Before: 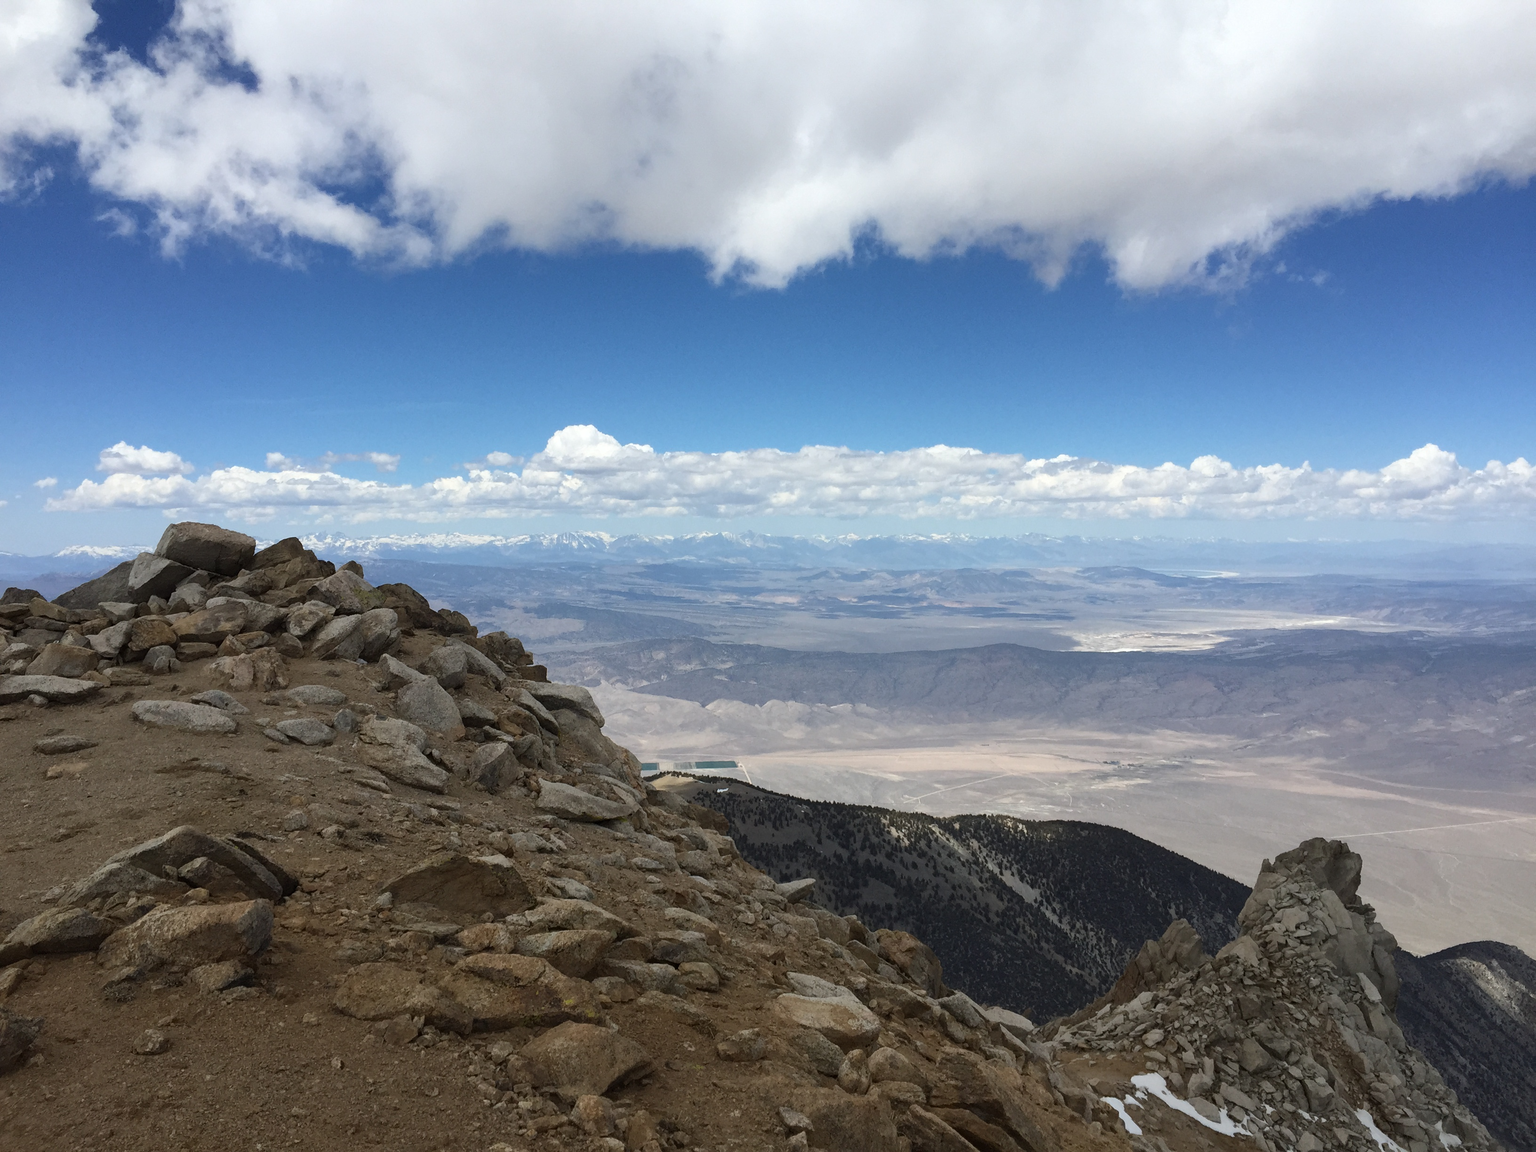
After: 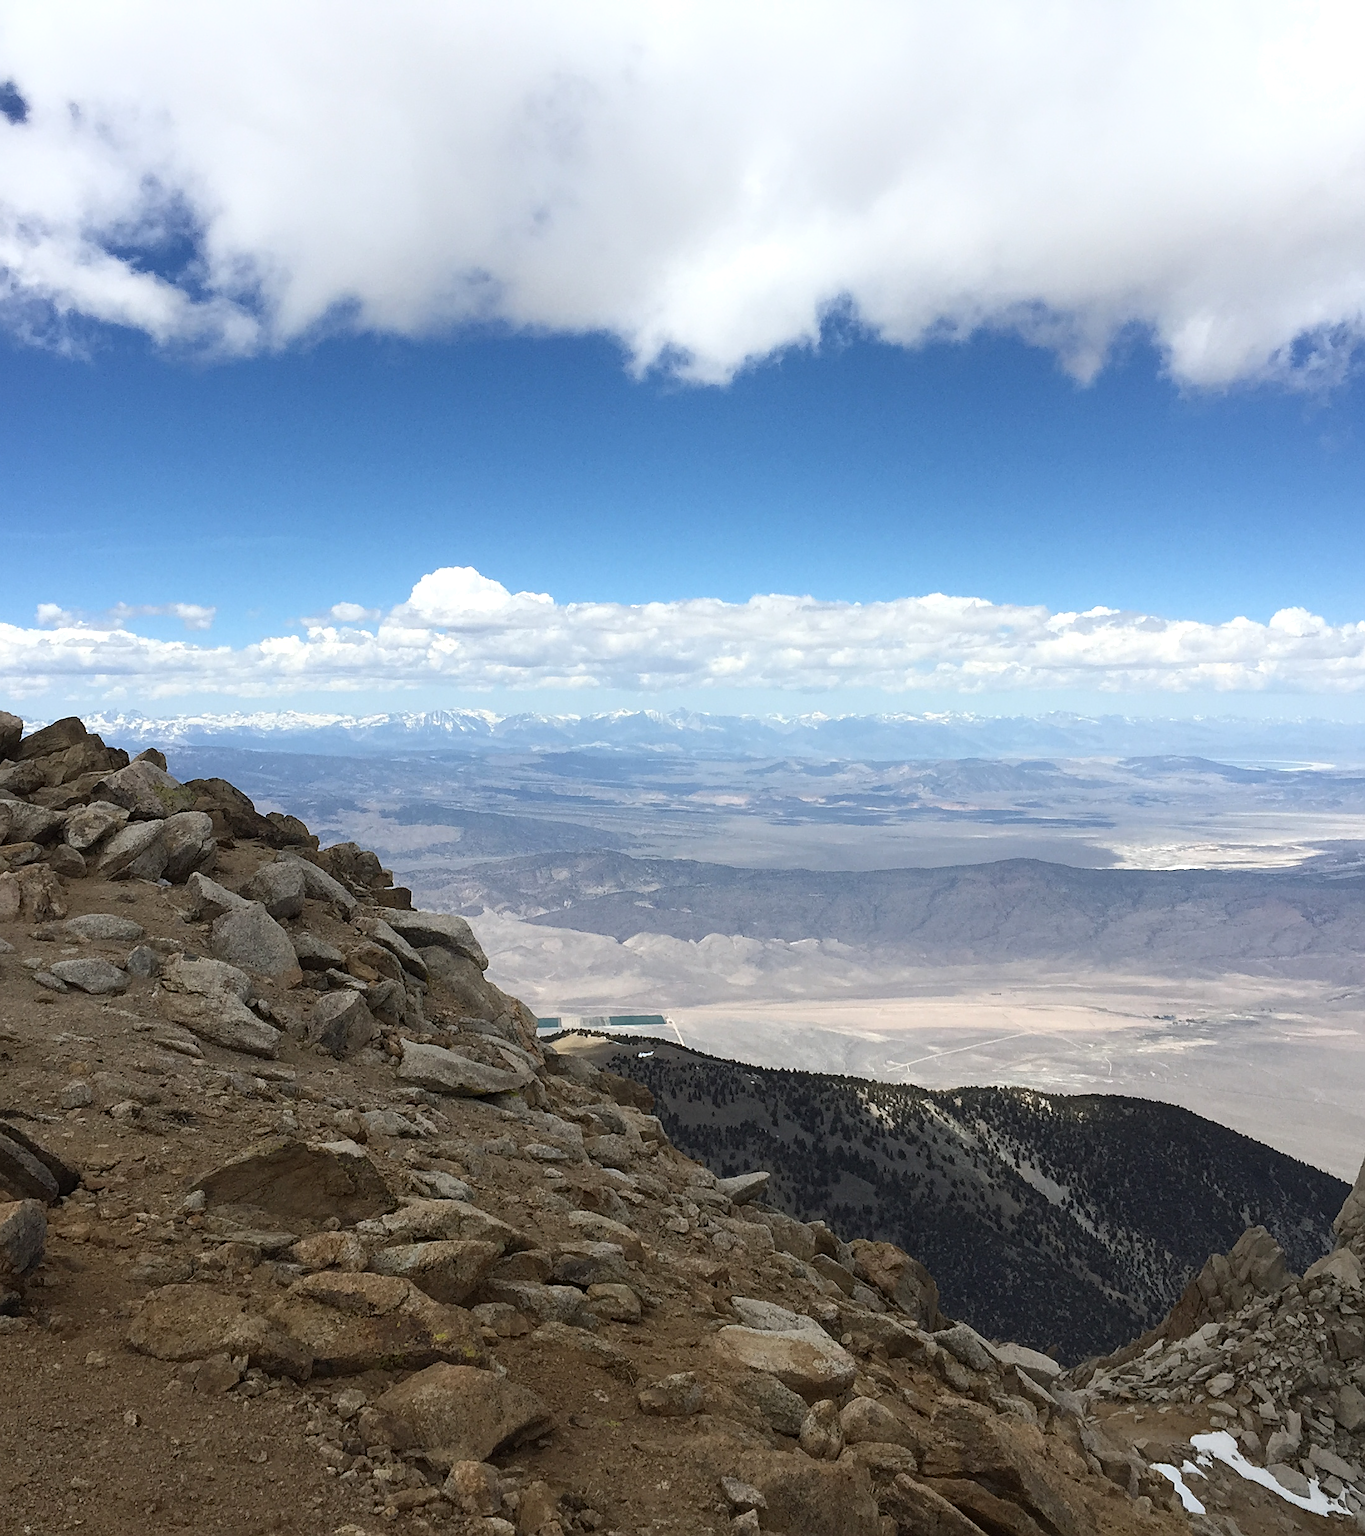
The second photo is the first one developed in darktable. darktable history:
crop and rotate: left 15.556%, right 17.778%
sharpen: on, module defaults
levels: black 8.57%, levels [0, 0.474, 0.947]
shadows and highlights: shadows 1.18, highlights 40.97
